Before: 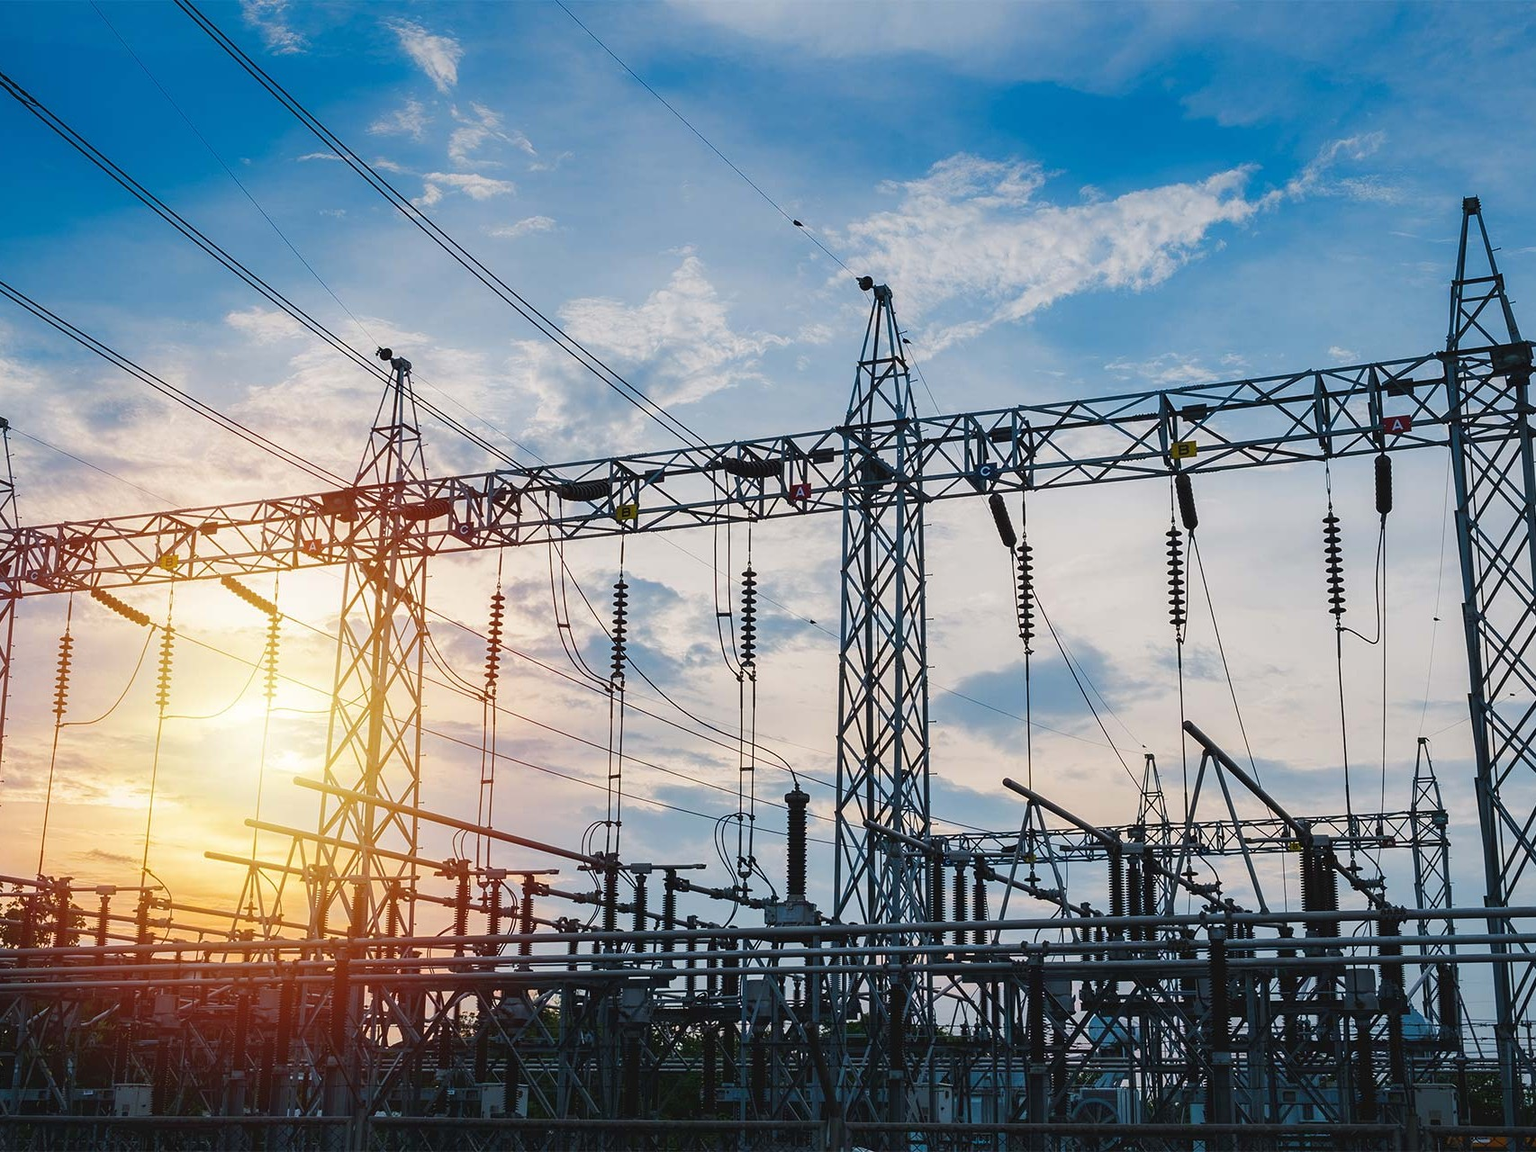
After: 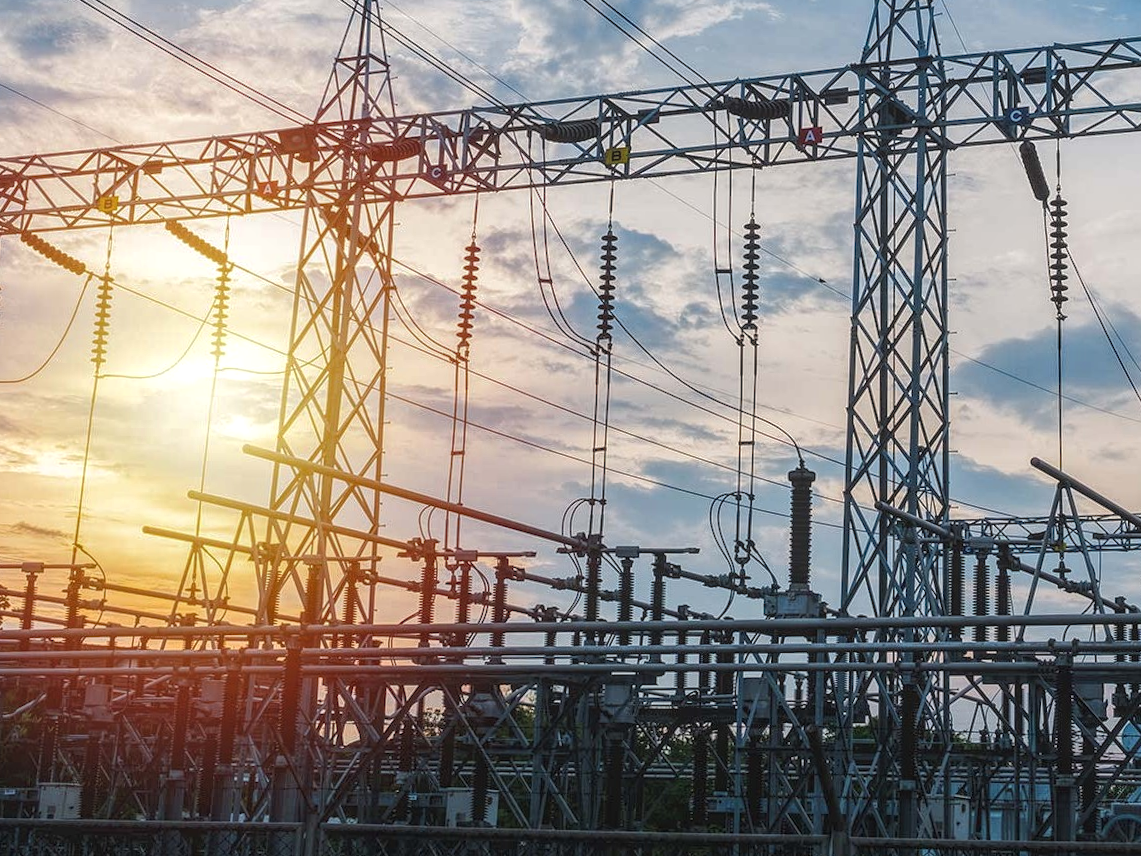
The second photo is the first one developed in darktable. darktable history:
crop and rotate: angle -0.82°, left 3.85%, top 31.828%, right 27.992%
local contrast: highlights 74%, shadows 55%, detail 176%, midtone range 0.207
